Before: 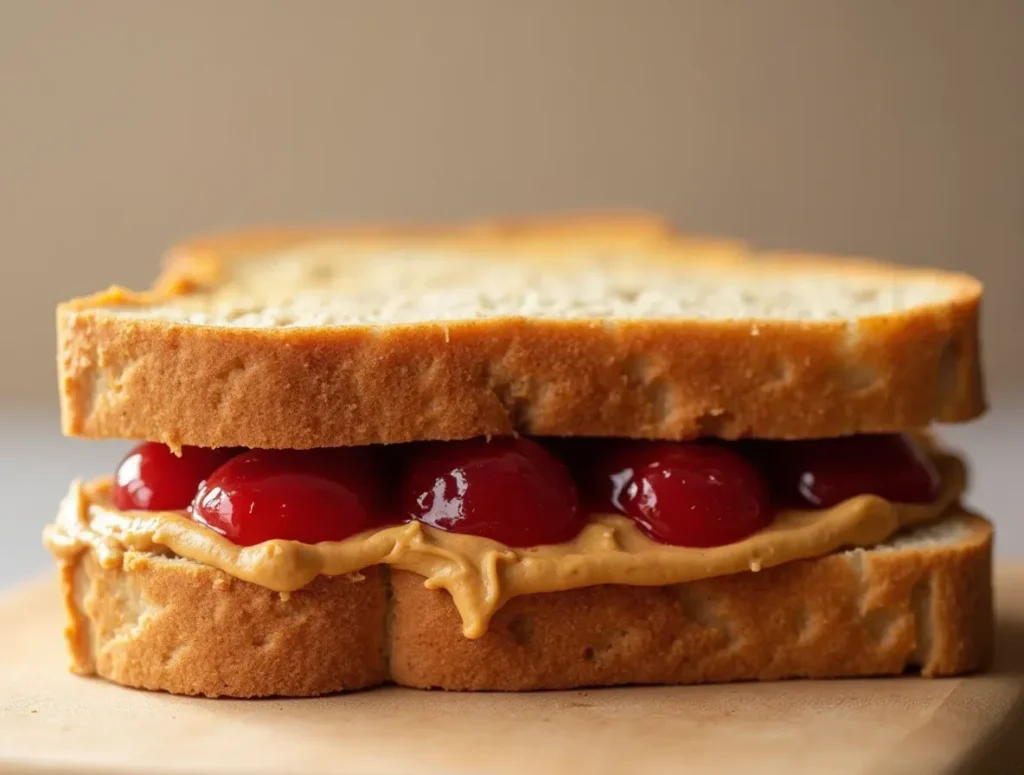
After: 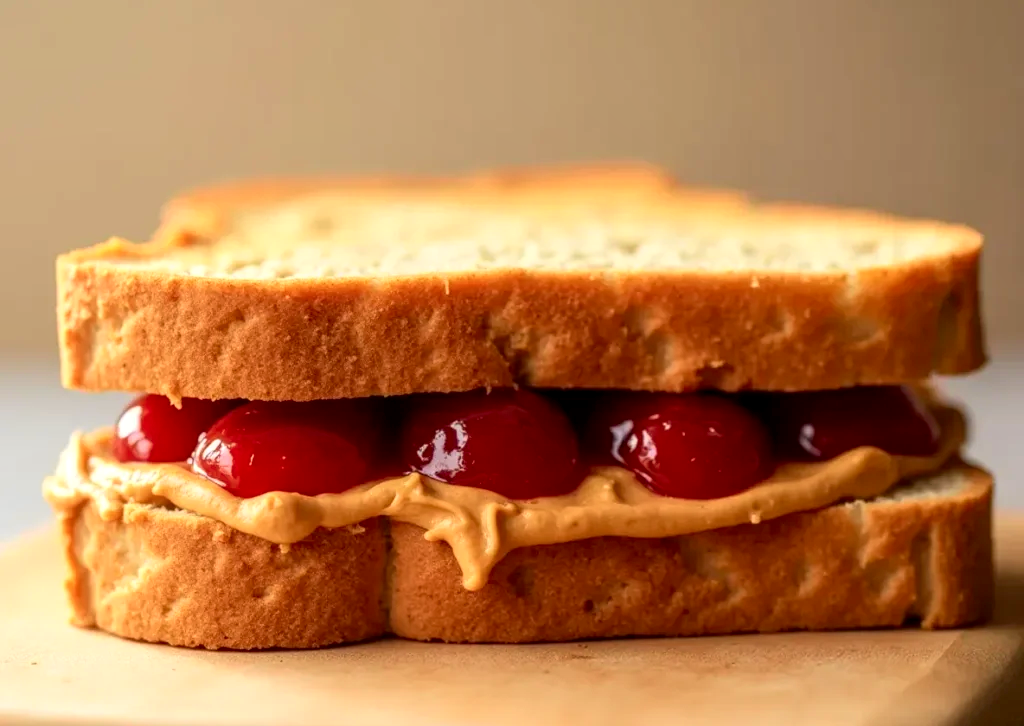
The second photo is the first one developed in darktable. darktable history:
tone curve: curves: ch0 [(0, 0) (0.051, 0.047) (0.102, 0.099) (0.232, 0.249) (0.462, 0.501) (0.698, 0.761) (0.908, 0.946) (1, 1)]; ch1 [(0, 0) (0.339, 0.298) (0.402, 0.363) (0.453, 0.413) (0.485, 0.469) (0.494, 0.493) (0.504, 0.501) (0.525, 0.533) (0.563, 0.591) (0.597, 0.631) (1, 1)]; ch2 [(0, 0) (0.48, 0.48) (0.504, 0.5) (0.539, 0.554) (0.59, 0.628) (0.642, 0.682) (0.824, 0.815) (1, 1)], color space Lab, independent channels, preserve colors none
local contrast: on, module defaults
crop and rotate: top 6.25%
white balance: red 1.009, blue 0.985
rotate and perspective: automatic cropping off
